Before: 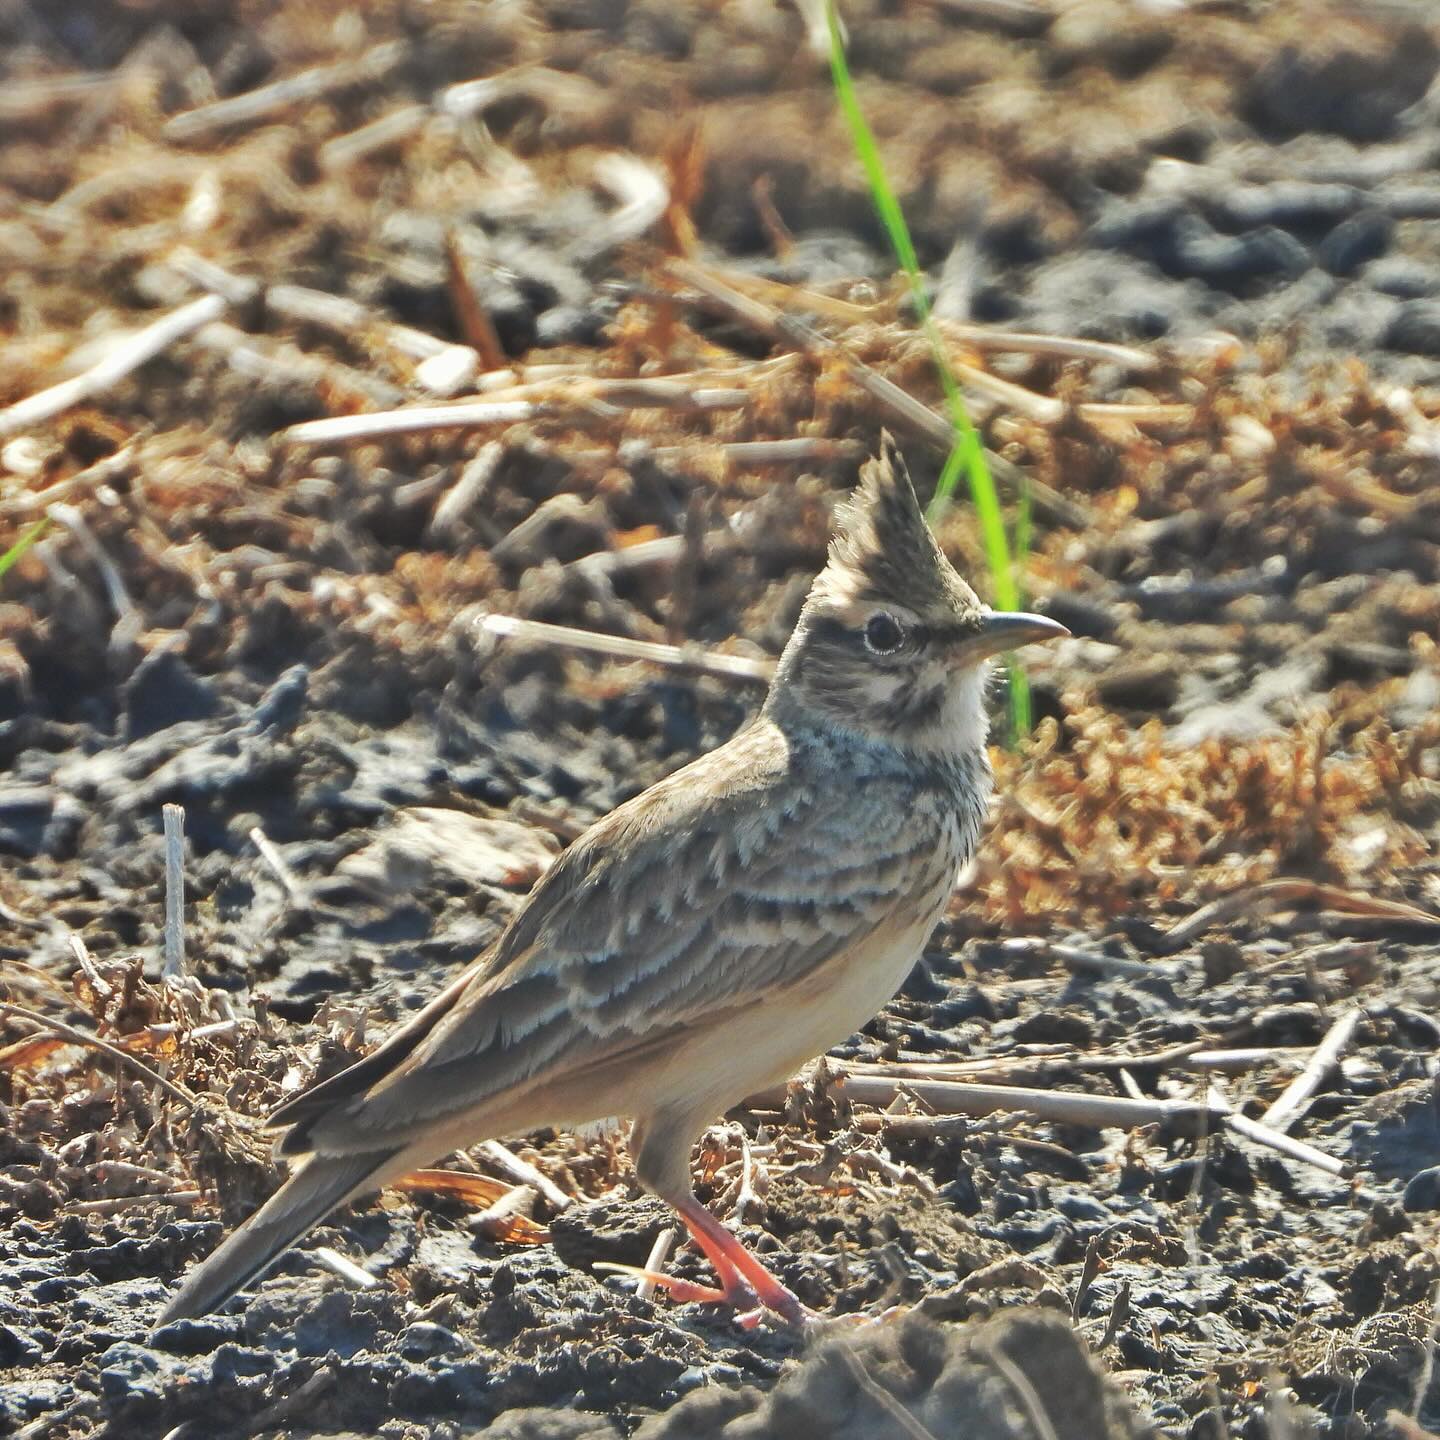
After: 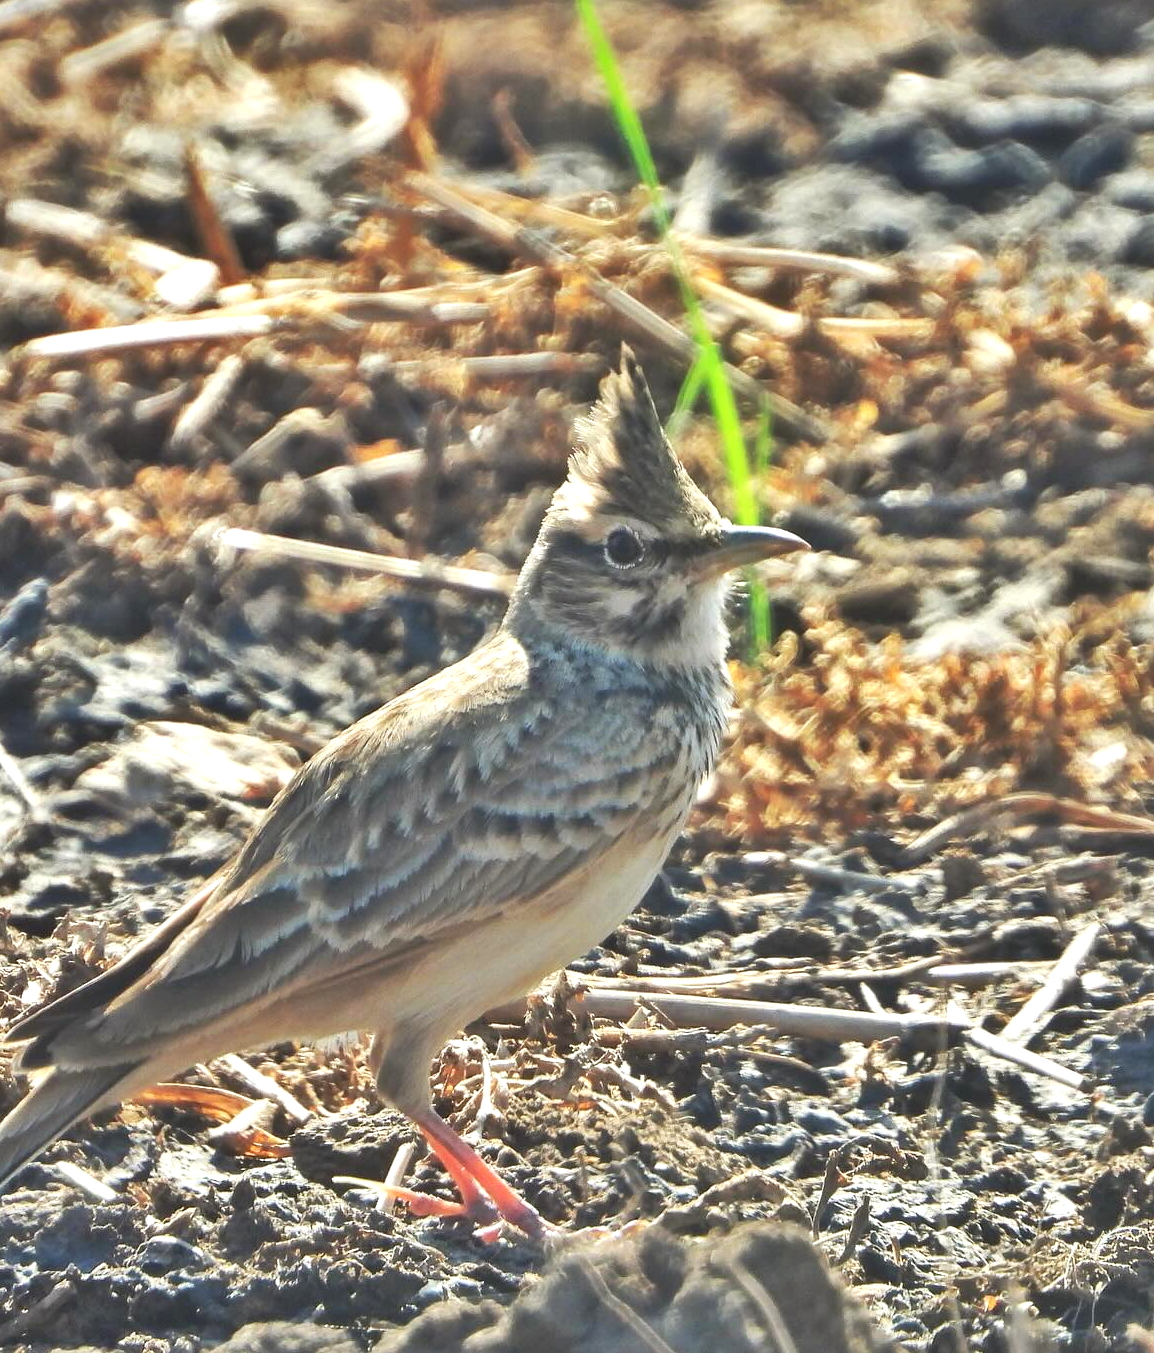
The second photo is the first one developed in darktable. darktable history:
crop and rotate: left 18.069%, top 6.004%, right 1.726%
shadows and highlights: shadows 22.55, highlights -48.93, soften with gaussian
exposure: black level correction 0, exposure 0.5 EV, compensate highlight preservation false
